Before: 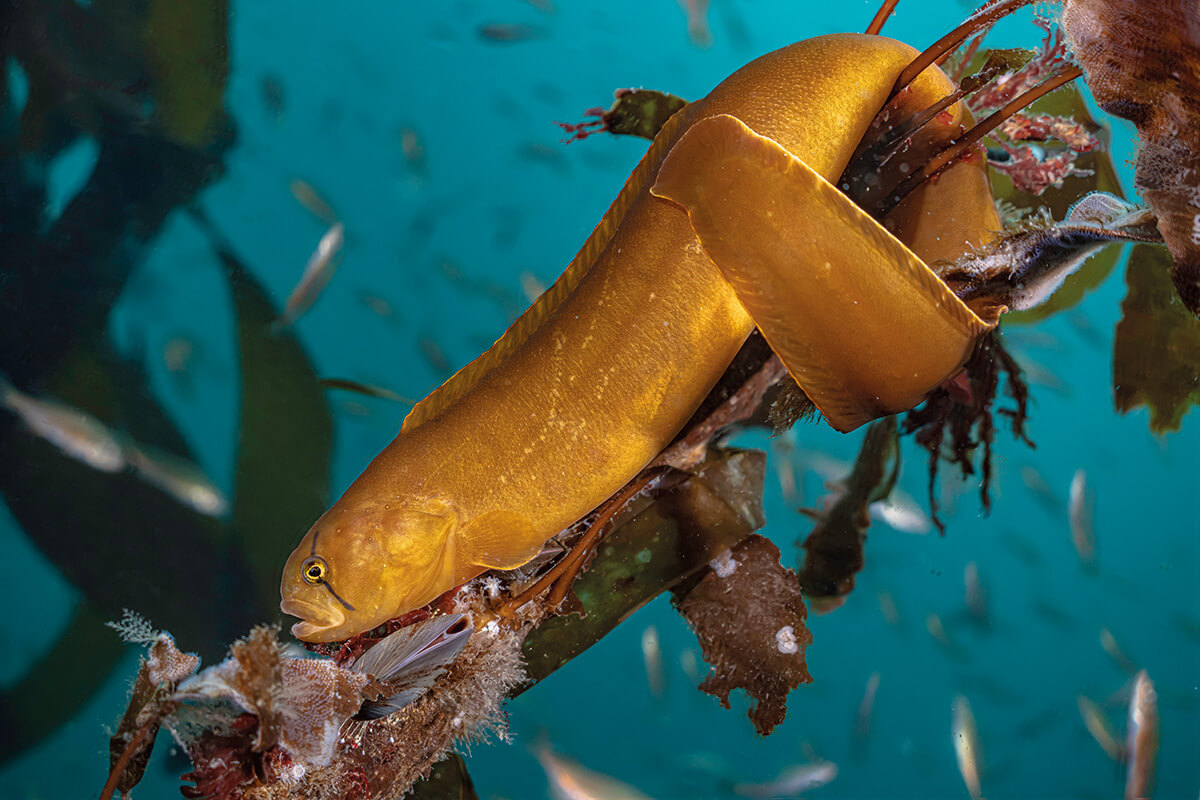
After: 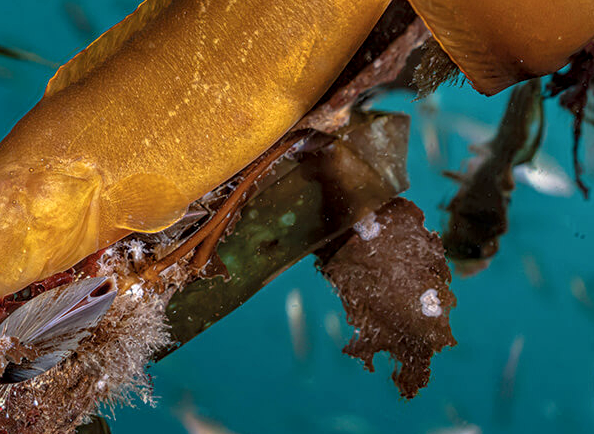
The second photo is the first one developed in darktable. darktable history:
crop: left 29.727%, top 42.145%, right 20.757%, bottom 3.487%
local contrast: on, module defaults
